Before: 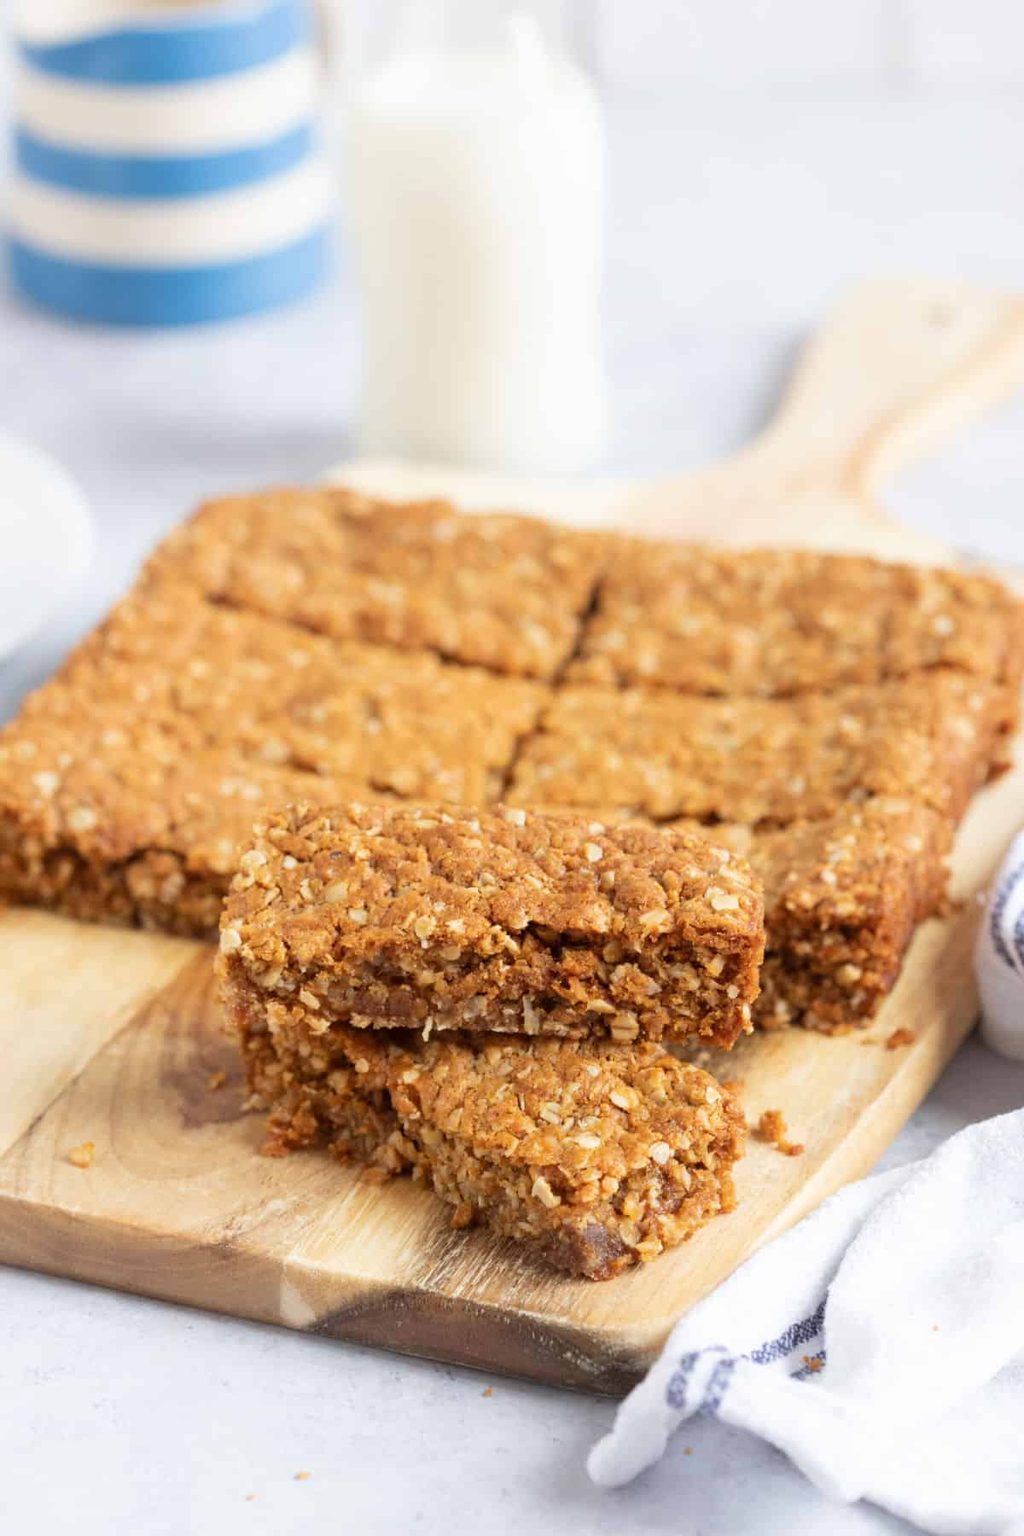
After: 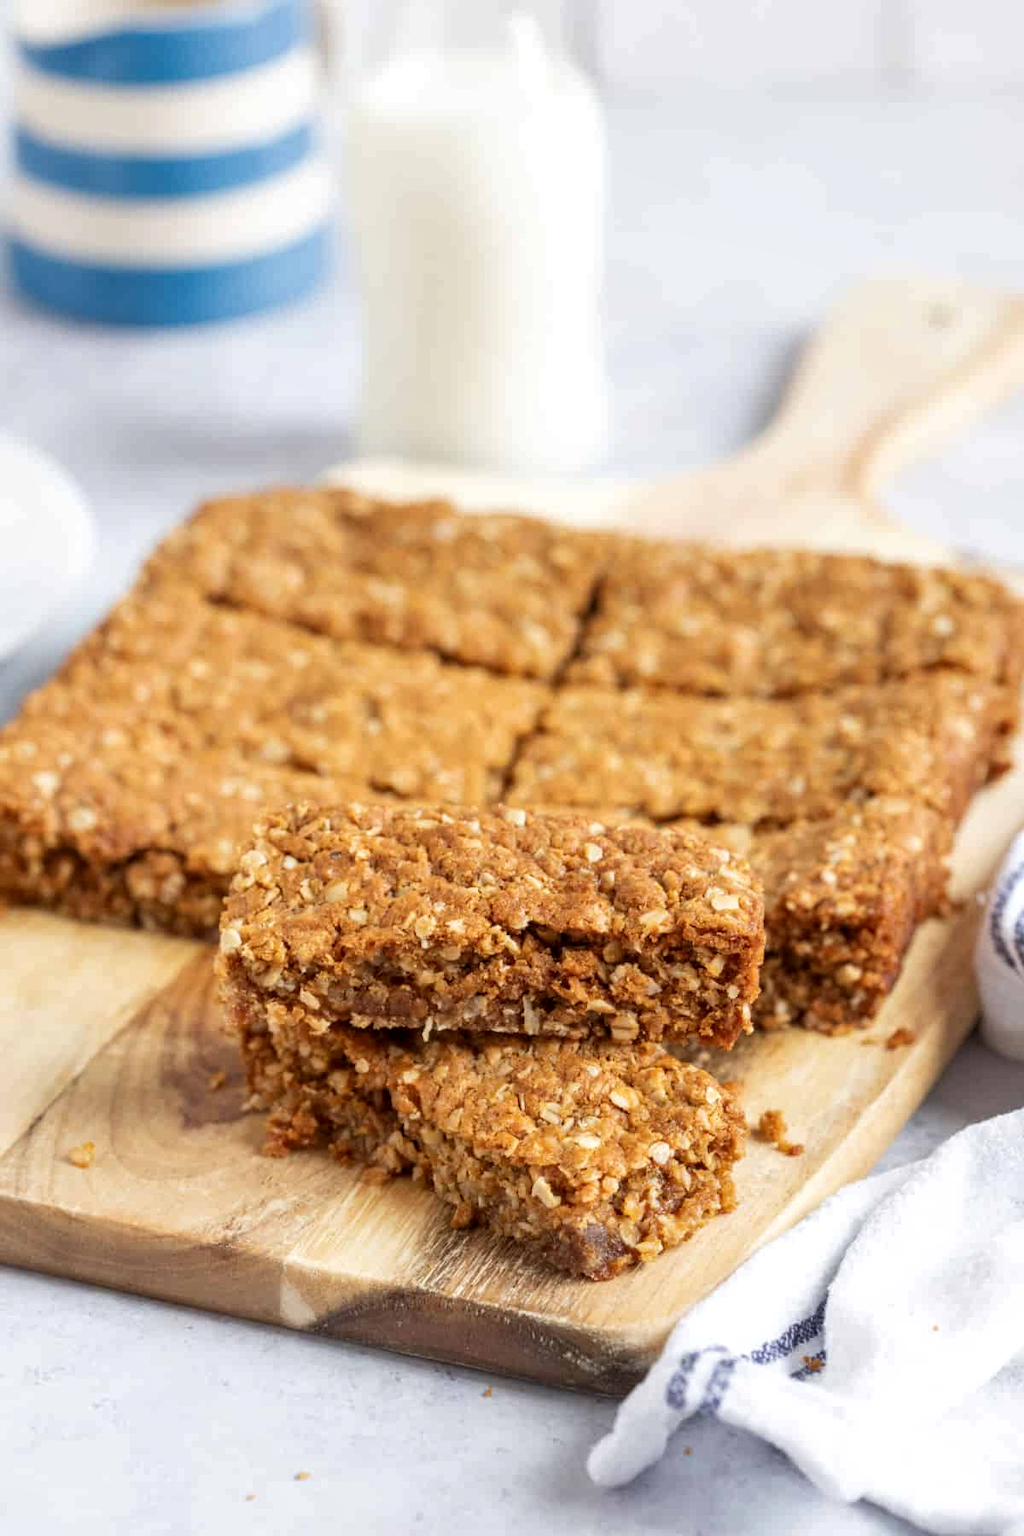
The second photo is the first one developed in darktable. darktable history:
local contrast: on, module defaults
shadows and highlights: radius 125.46, shadows 30.51, highlights -30.51, low approximation 0.01, soften with gaussian
